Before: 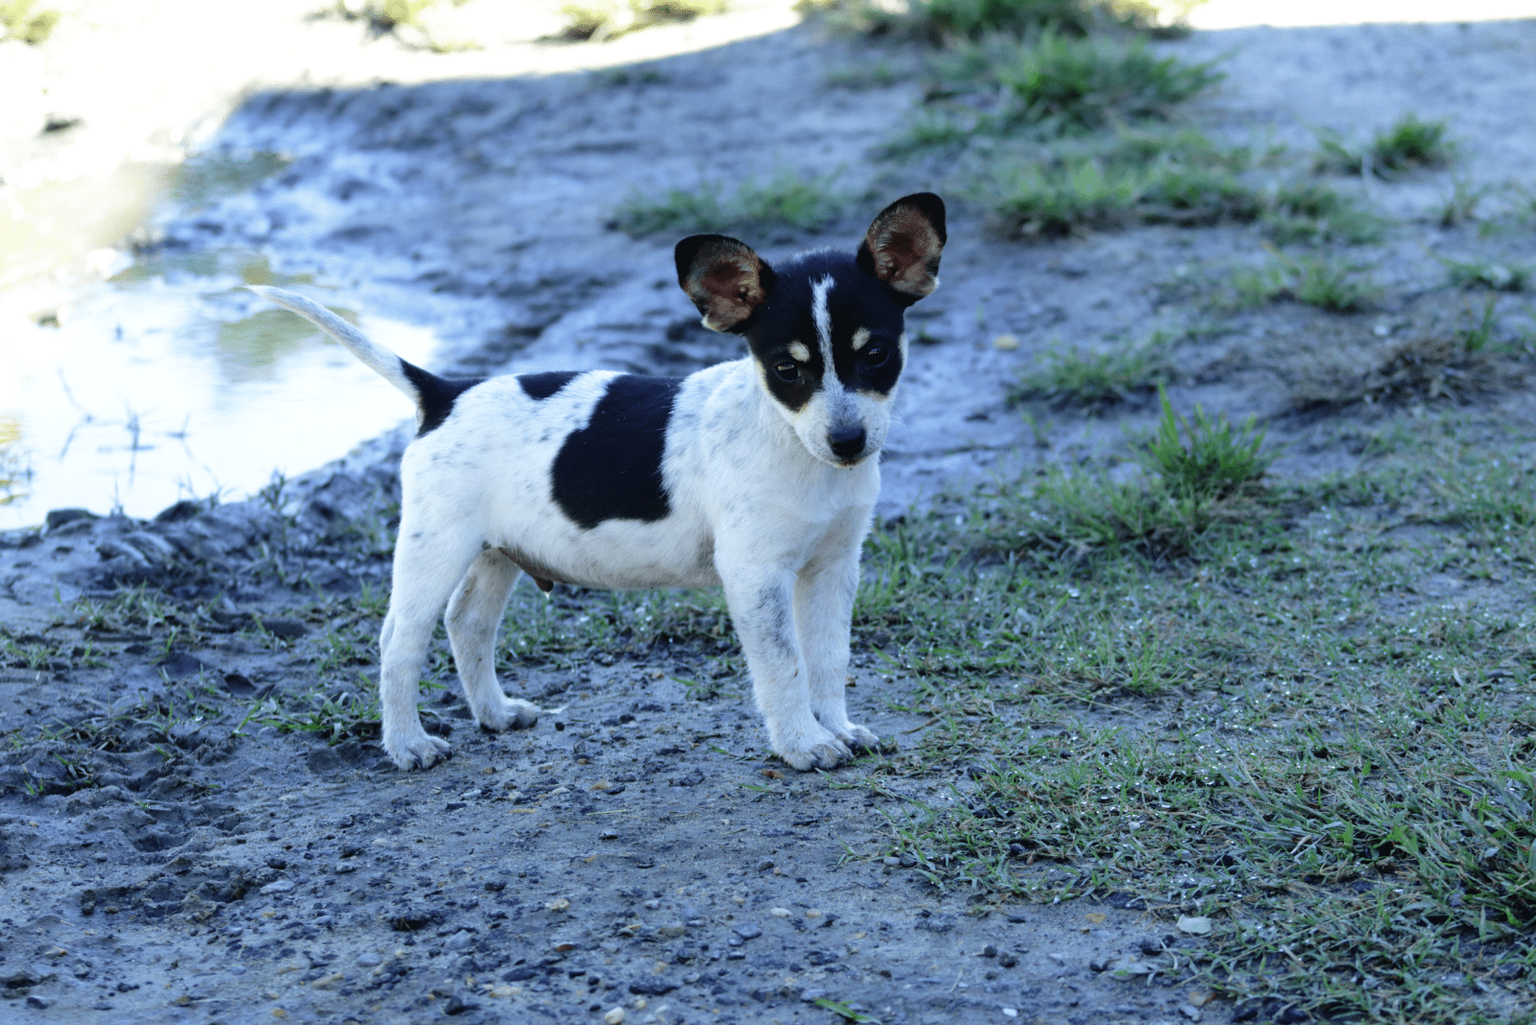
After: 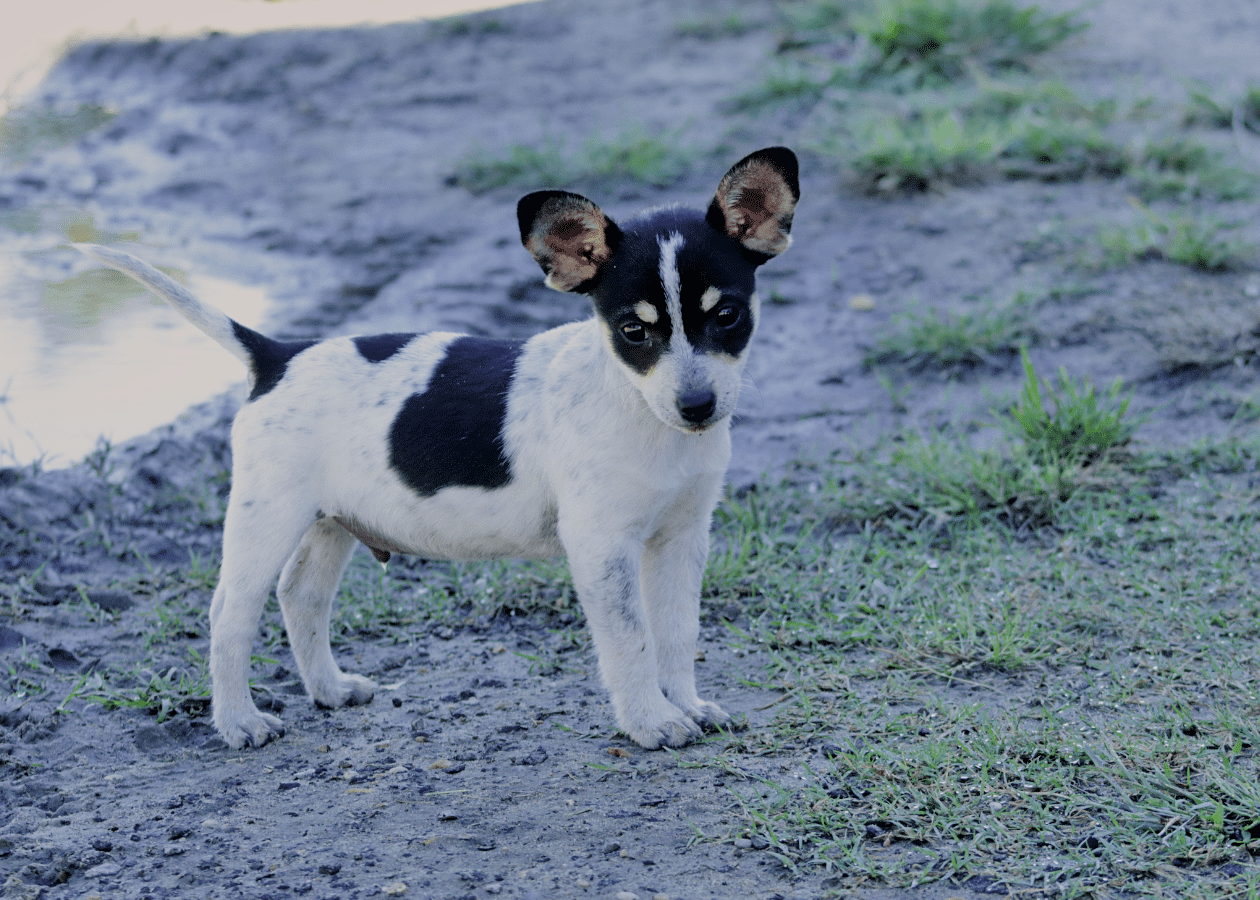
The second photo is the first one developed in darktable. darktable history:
tone equalizer: -7 EV 0.148 EV, -6 EV 0.608 EV, -5 EV 1.19 EV, -4 EV 1.31 EV, -3 EV 1.17 EV, -2 EV 0.6 EV, -1 EV 0.155 EV
filmic rgb: black relative exposure -7.11 EV, white relative exposure 5.35 EV, threshold 3.03 EV, hardness 3.03, enable highlight reconstruction true
shadows and highlights: shadows 37.34, highlights -27.58, soften with gaussian
crop: left 11.679%, top 5.126%, right 9.552%, bottom 10.529%
color correction: highlights a* 5.52, highlights b* 5.26, saturation 0.631
color balance rgb: global offset › chroma 0.066%, global offset › hue 253.17°, linear chroma grading › shadows -9.715%, linear chroma grading › global chroma 20.615%, perceptual saturation grading › global saturation 25.073%
sharpen: amount 0.215
